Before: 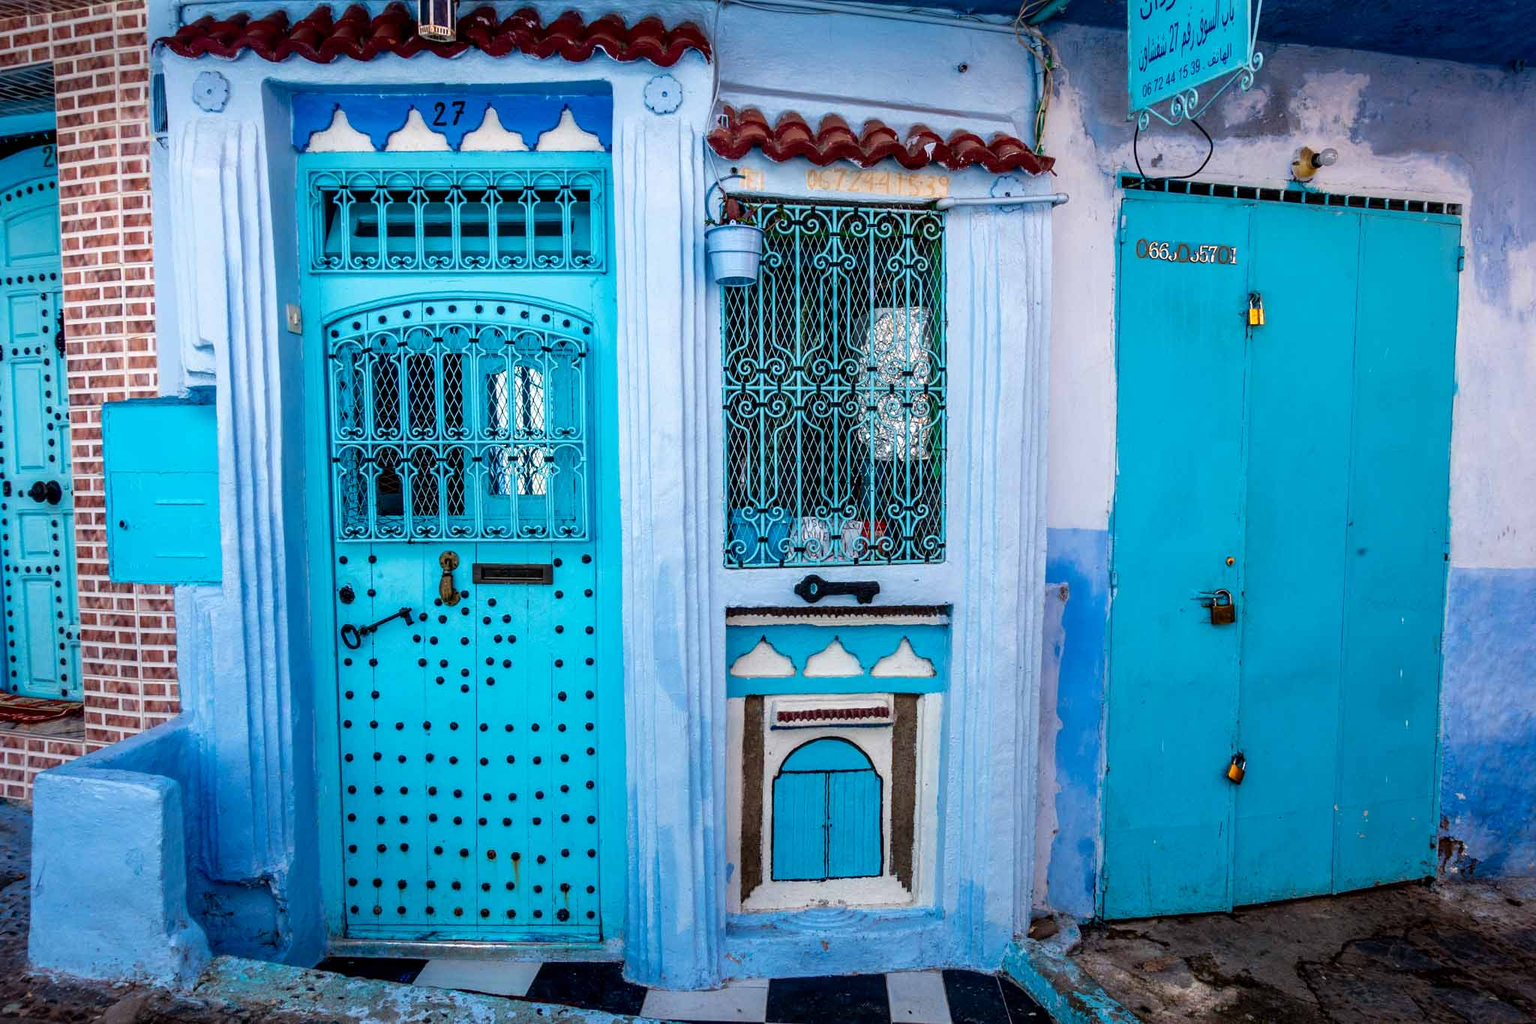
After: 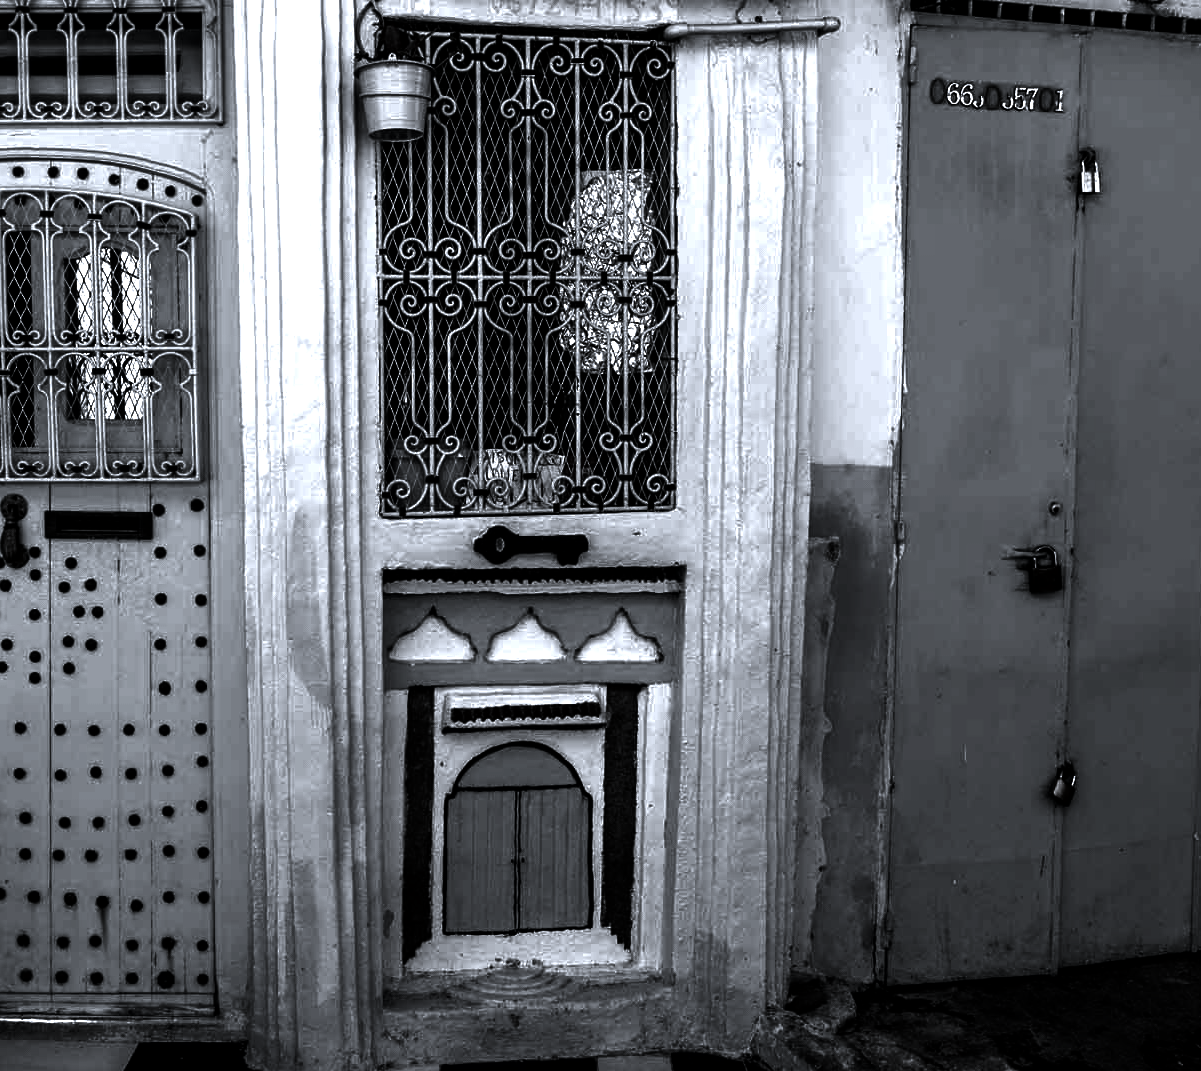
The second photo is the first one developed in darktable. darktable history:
crop and rotate: left 28.611%, top 17.614%, right 12.718%, bottom 3.901%
exposure: exposure 0.201 EV, compensate highlight preservation false
color correction: highlights a* -0.77, highlights b* -9.06
tone equalizer: -8 EV -0.392 EV, -7 EV -0.428 EV, -6 EV -0.345 EV, -5 EV -0.228 EV, -3 EV 0.211 EV, -2 EV 0.313 EV, -1 EV 0.381 EV, +0 EV 0.44 EV, edges refinement/feathering 500, mask exposure compensation -1.57 EV, preserve details no
contrast brightness saturation: contrast 0.02, brightness -0.992, saturation -0.989
